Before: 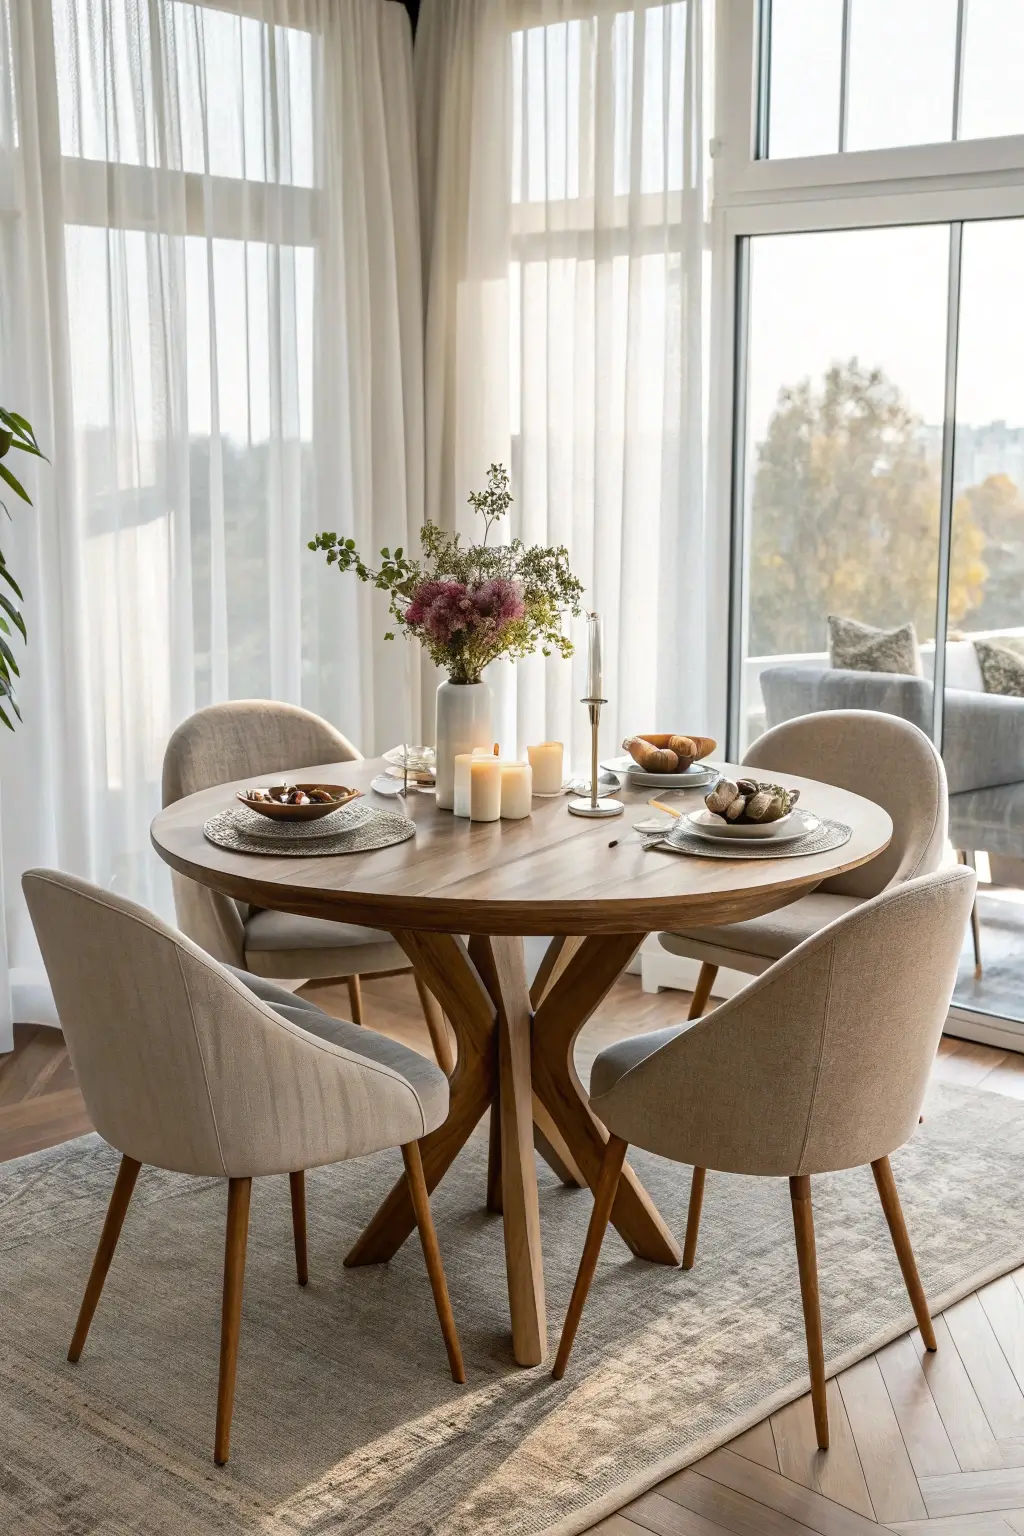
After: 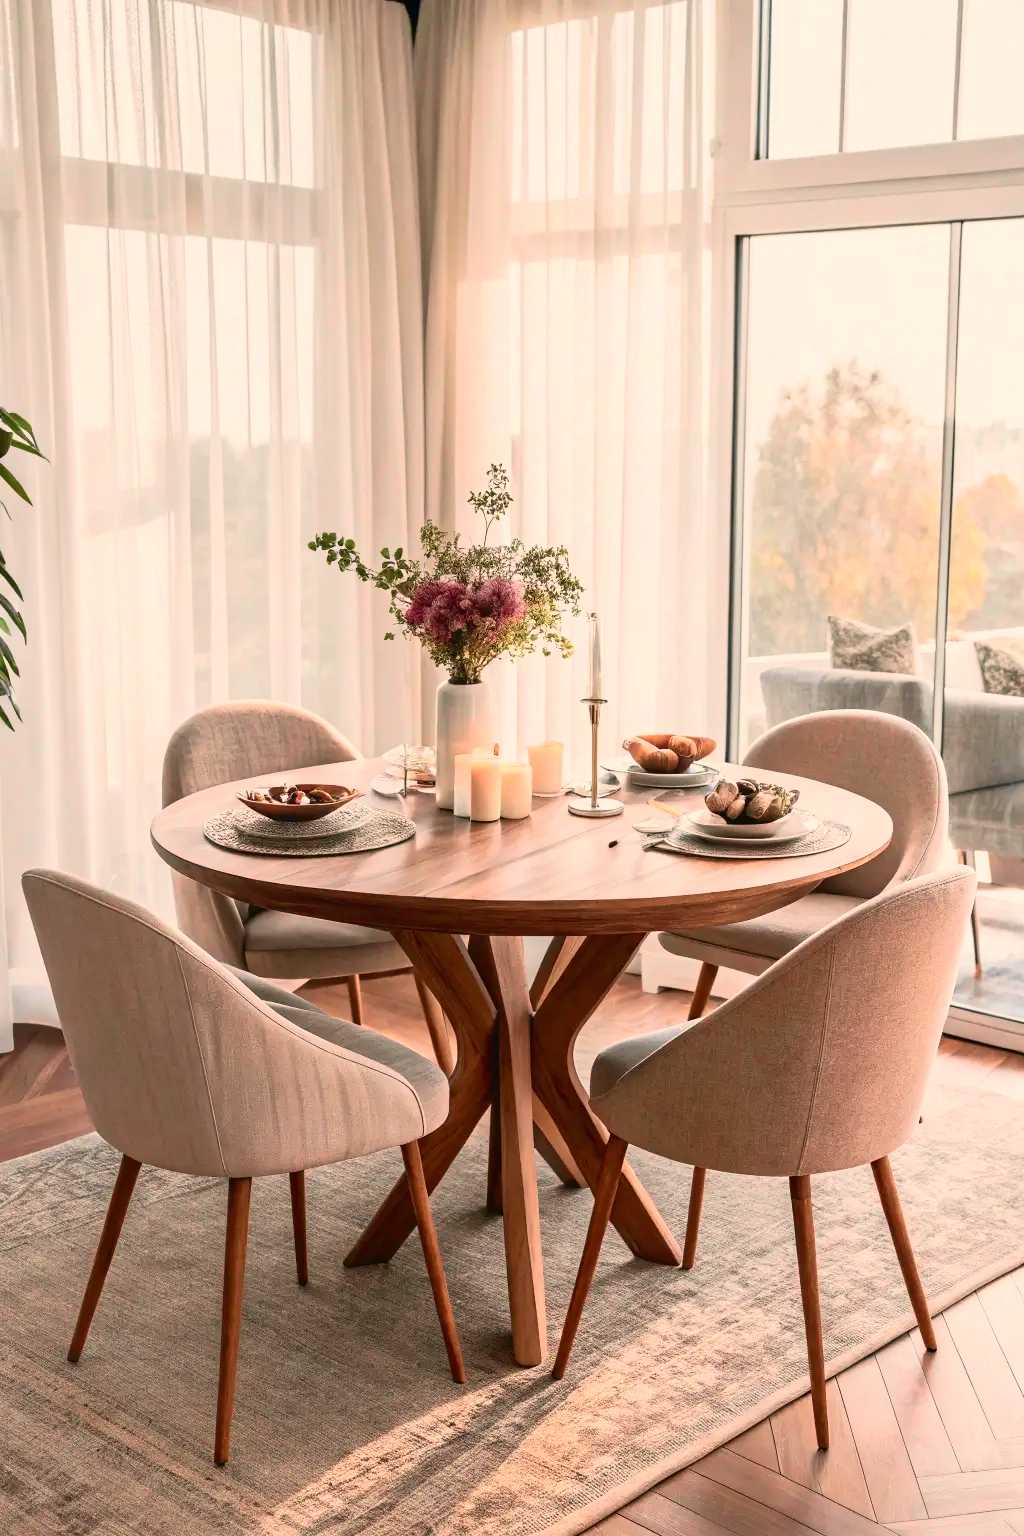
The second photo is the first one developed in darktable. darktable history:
white balance: red 1.127, blue 0.943
tone curve: curves: ch0 [(0, 0.013) (0.104, 0.103) (0.258, 0.267) (0.448, 0.487) (0.709, 0.794) (0.886, 0.922) (0.994, 0.971)]; ch1 [(0, 0) (0.335, 0.298) (0.446, 0.413) (0.488, 0.484) (0.515, 0.508) (0.566, 0.593) (0.635, 0.661) (1, 1)]; ch2 [(0, 0) (0.314, 0.301) (0.437, 0.403) (0.502, 0.494) (0.528, 0.54) (0.557, 0.559) (0.612, 0.62) (0.715, 0.691) (1, 1)], color space Lab, independent channels, preserve colors none
